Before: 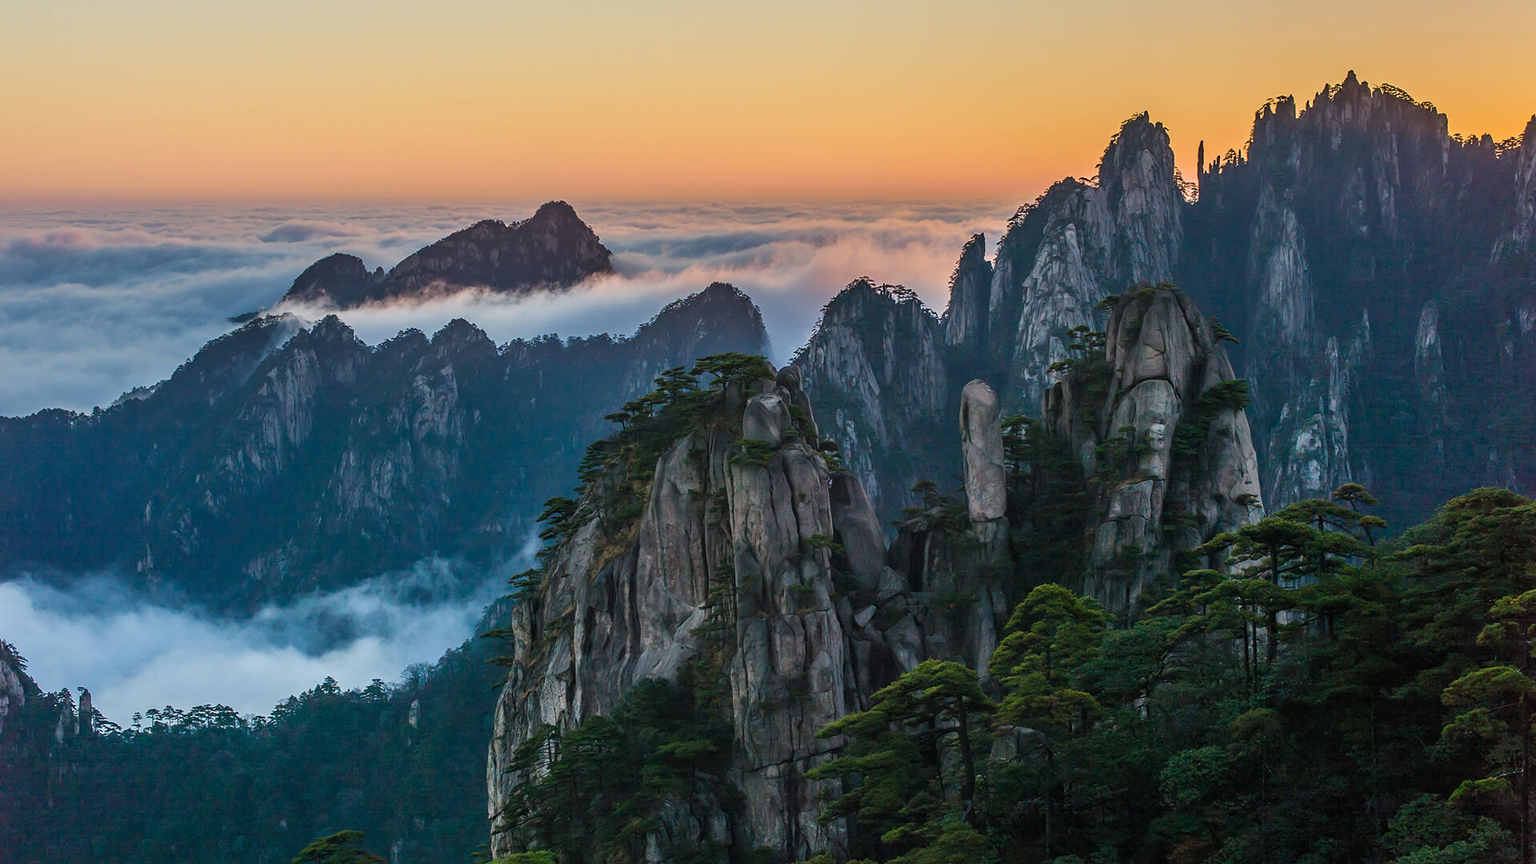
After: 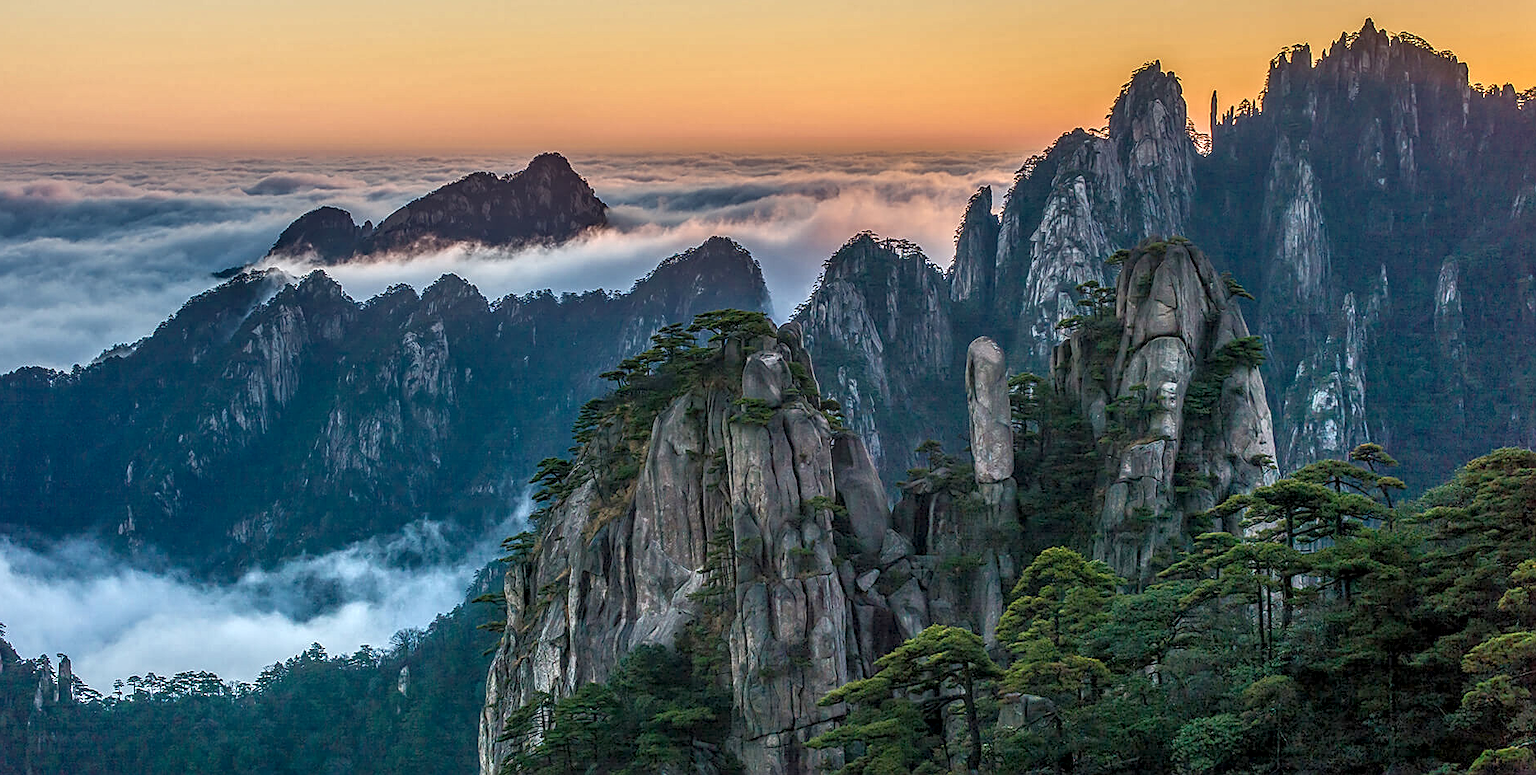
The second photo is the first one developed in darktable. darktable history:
rgb curve: curves: ch0 [(0, 0) (0.072, 0.166) (0.217, 0.293) (0.414, 0.42) (1, 1)], compensate middle gray true, preserve colors basic power
crop: left 1.507%, top 6.147%, right 1.379%, bottom 6.637%
sharpen: on, module defaults
local contrast: highlights 0%, shadows 0%, detail 182%
